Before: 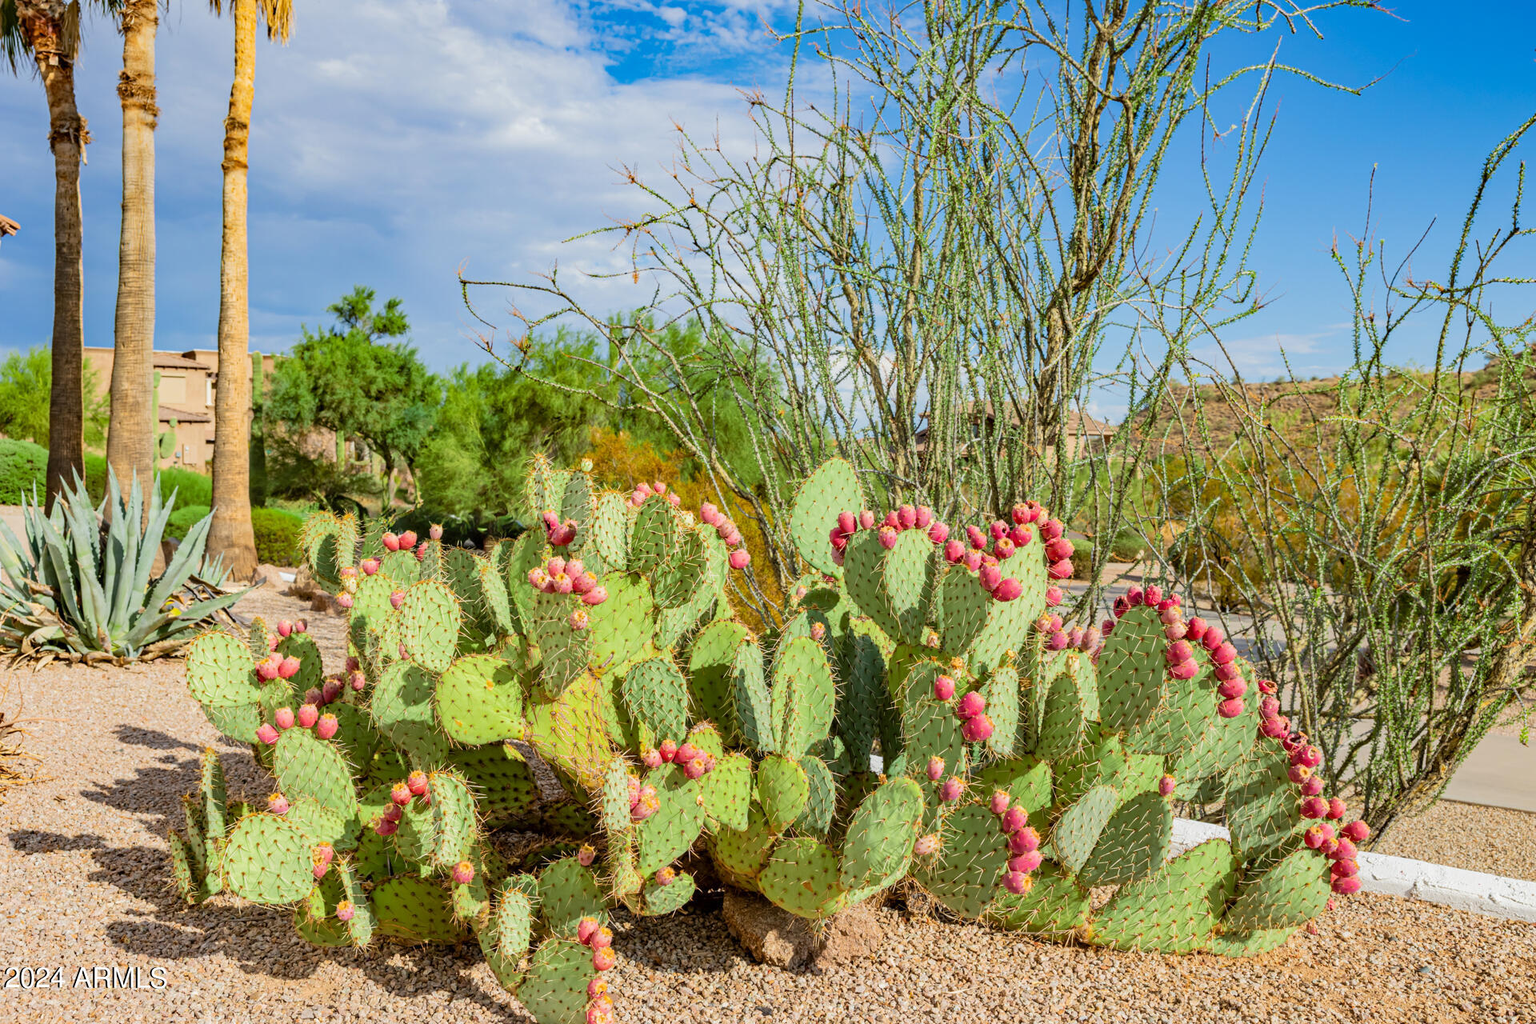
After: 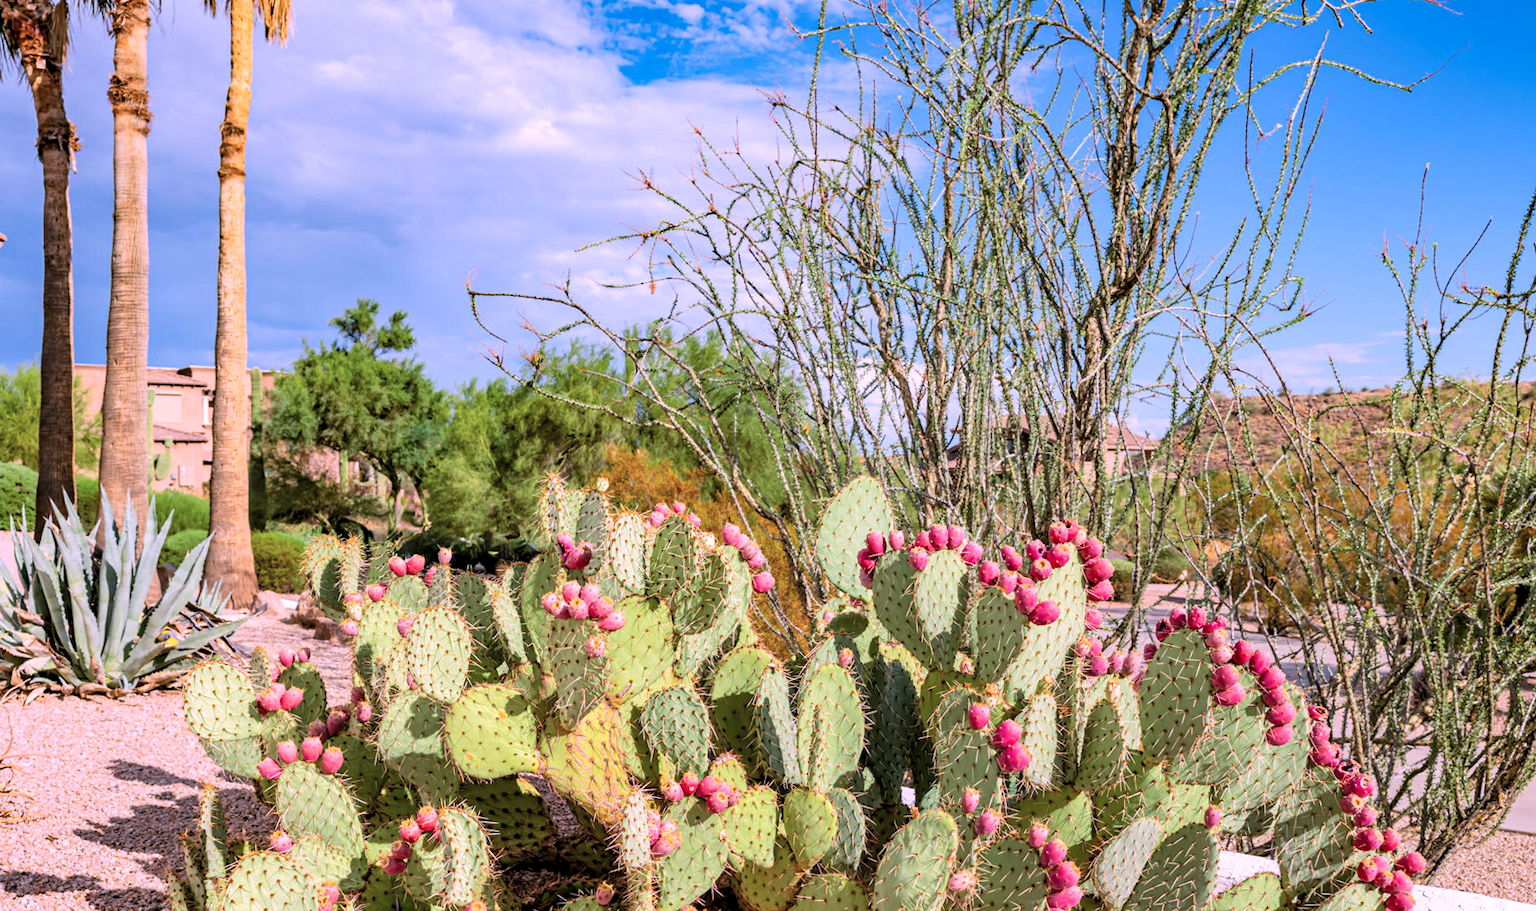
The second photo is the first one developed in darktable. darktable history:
levels: white 99.99%, levels [0.062, 0.494, 0.925]
crop and rotate: angle 0.347°, left 0.336%, right 3.386%, bottom 14.359%
color correction: highlights a* 15.49, highlights b* -20.32
